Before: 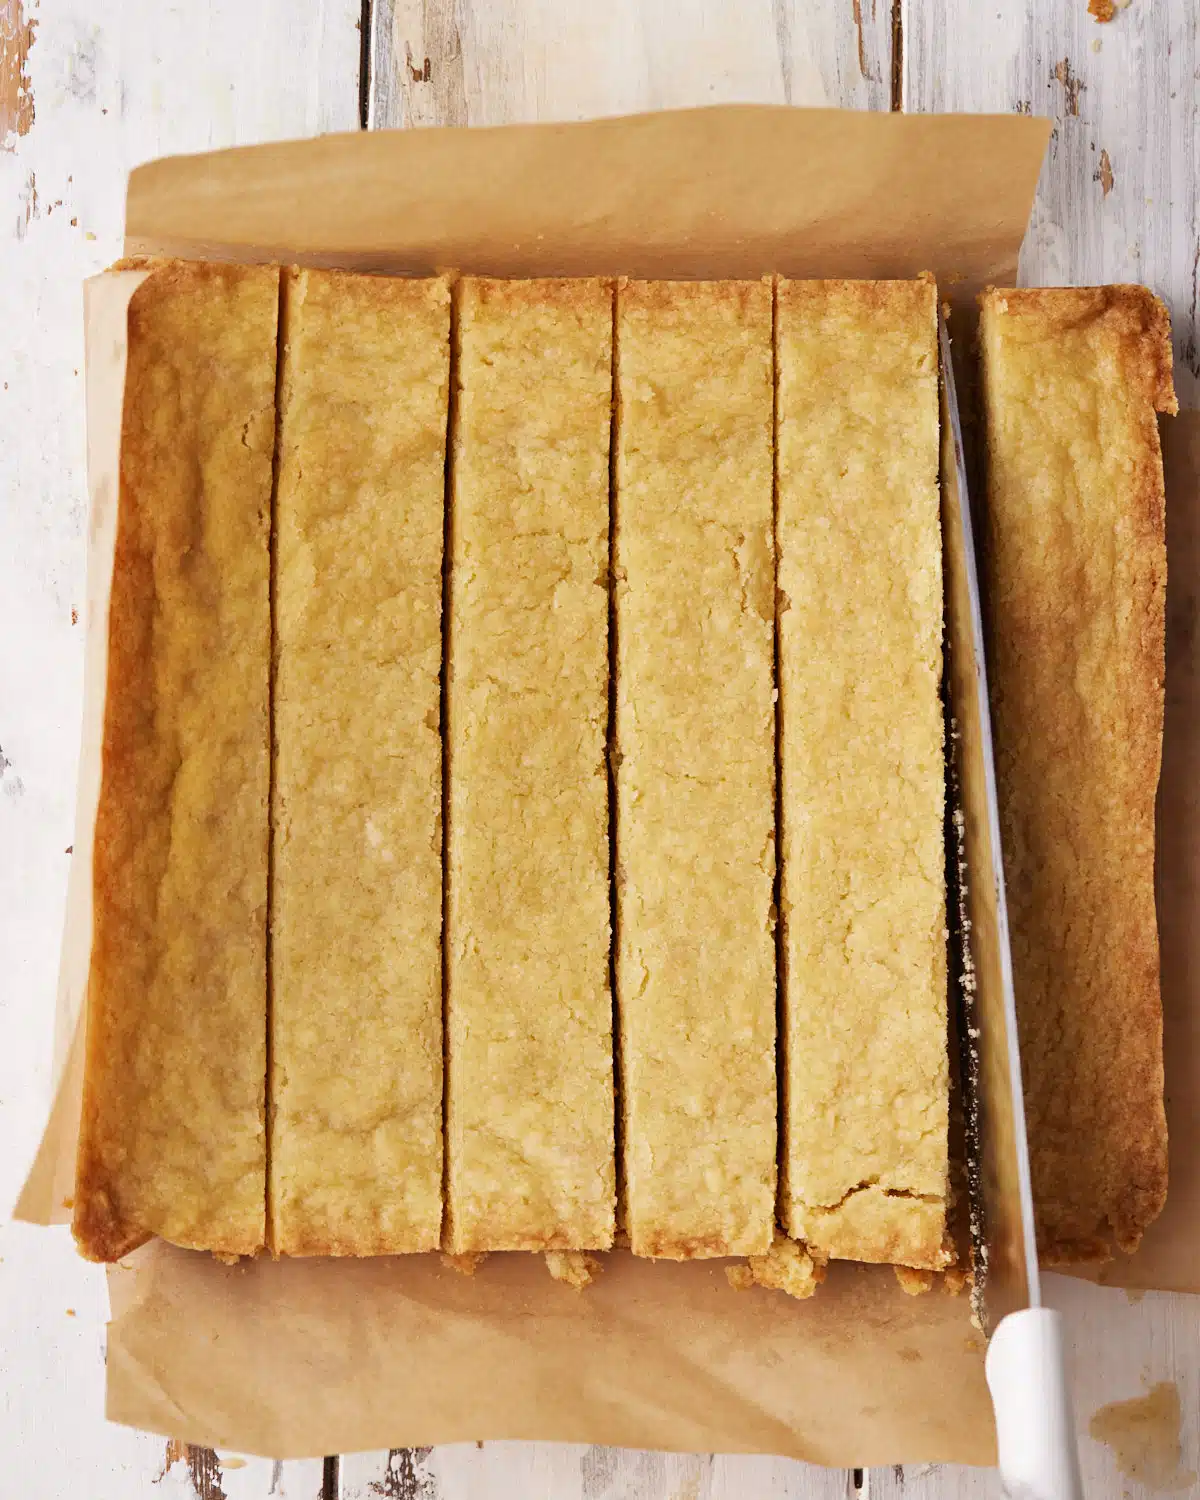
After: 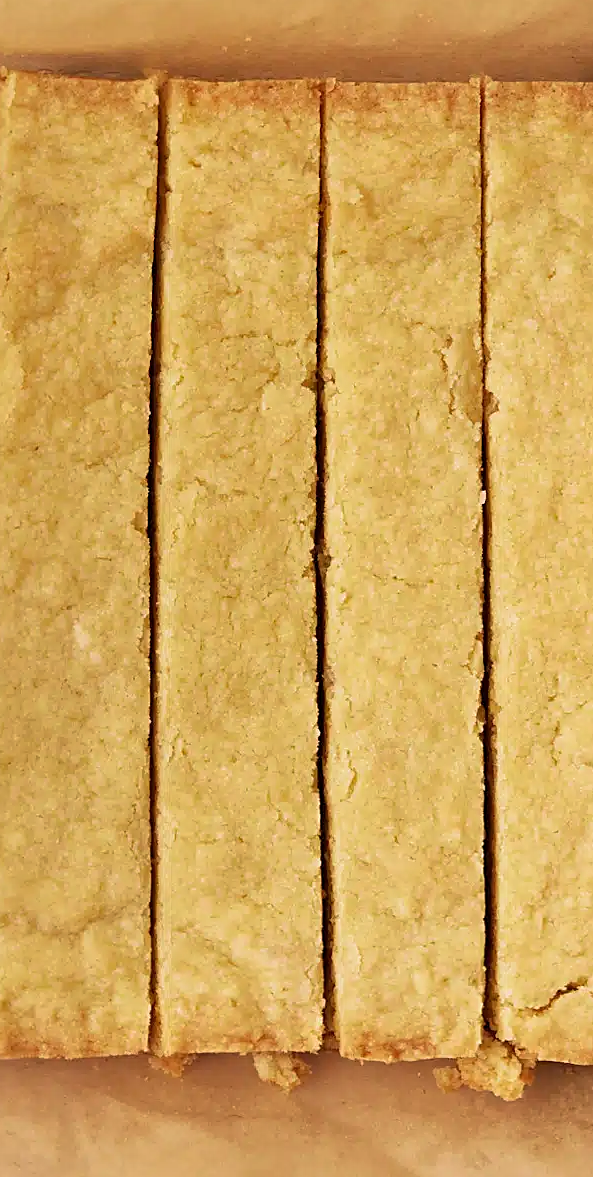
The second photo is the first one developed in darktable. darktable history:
sharpen: radius 1.864, amount 0.398, threshold 1.271
velvia: on, module defaults
crop and rotate: angle 0.02°, left 24.353%, top 13.219%, right 26.156%, bottom 8.224%
